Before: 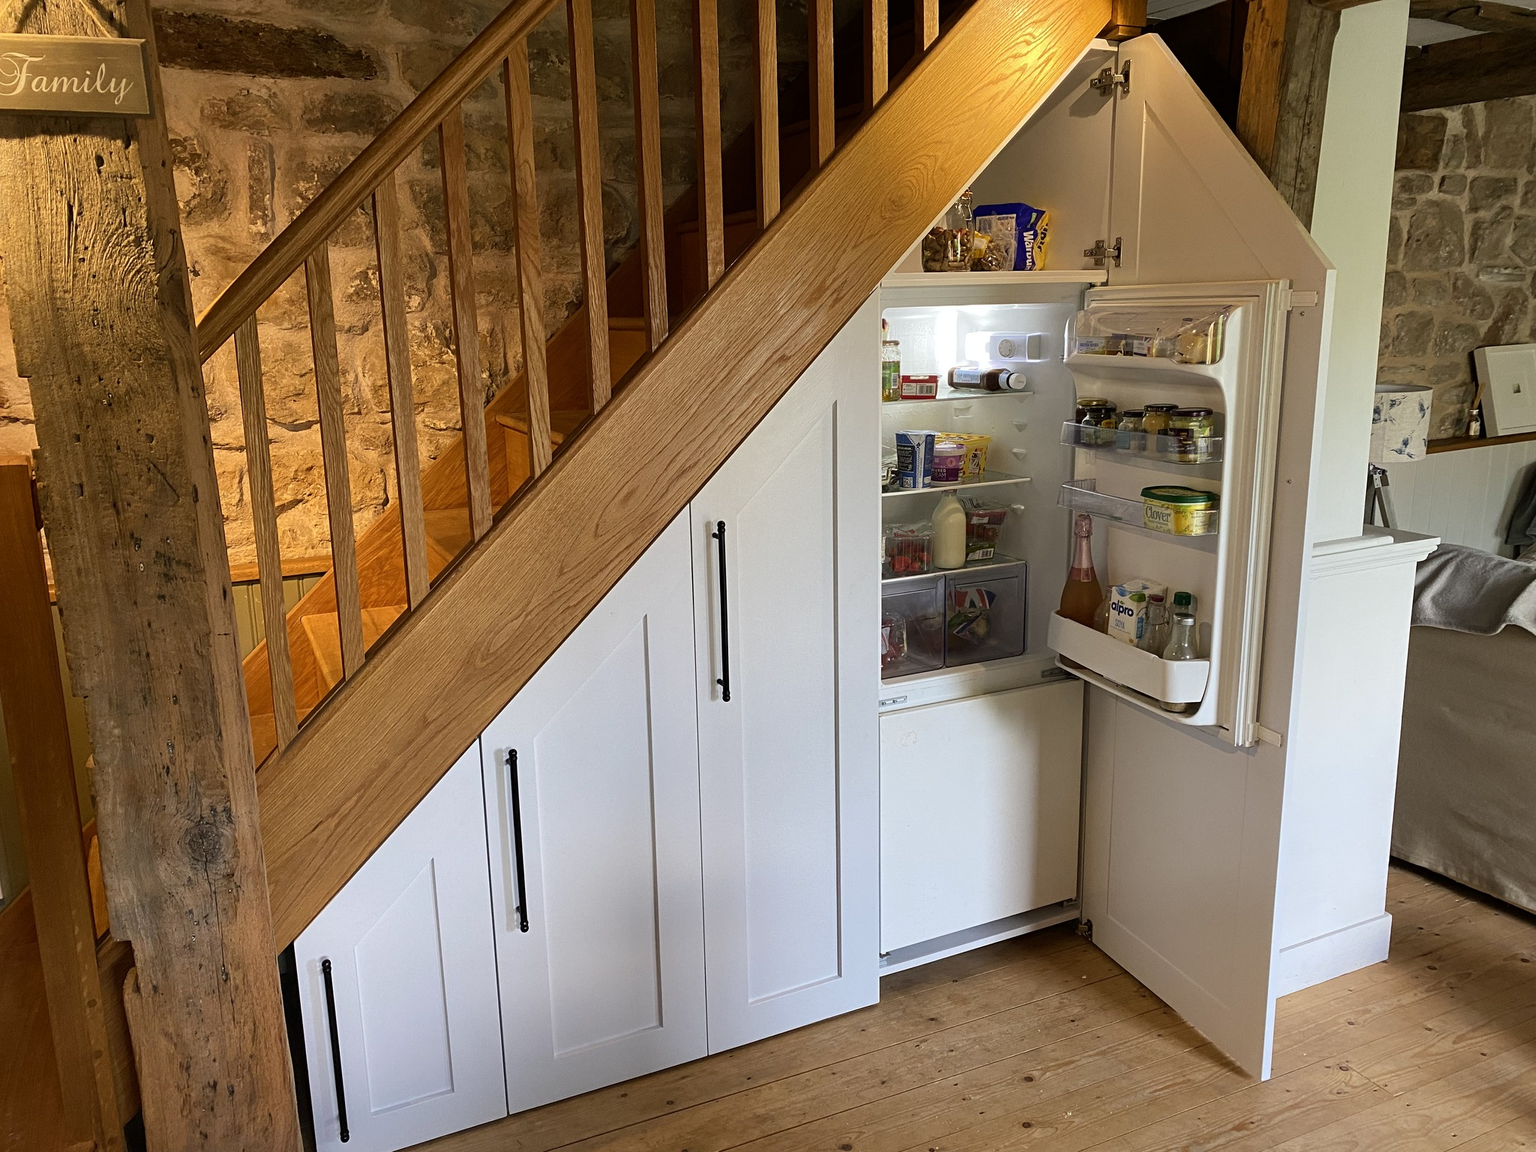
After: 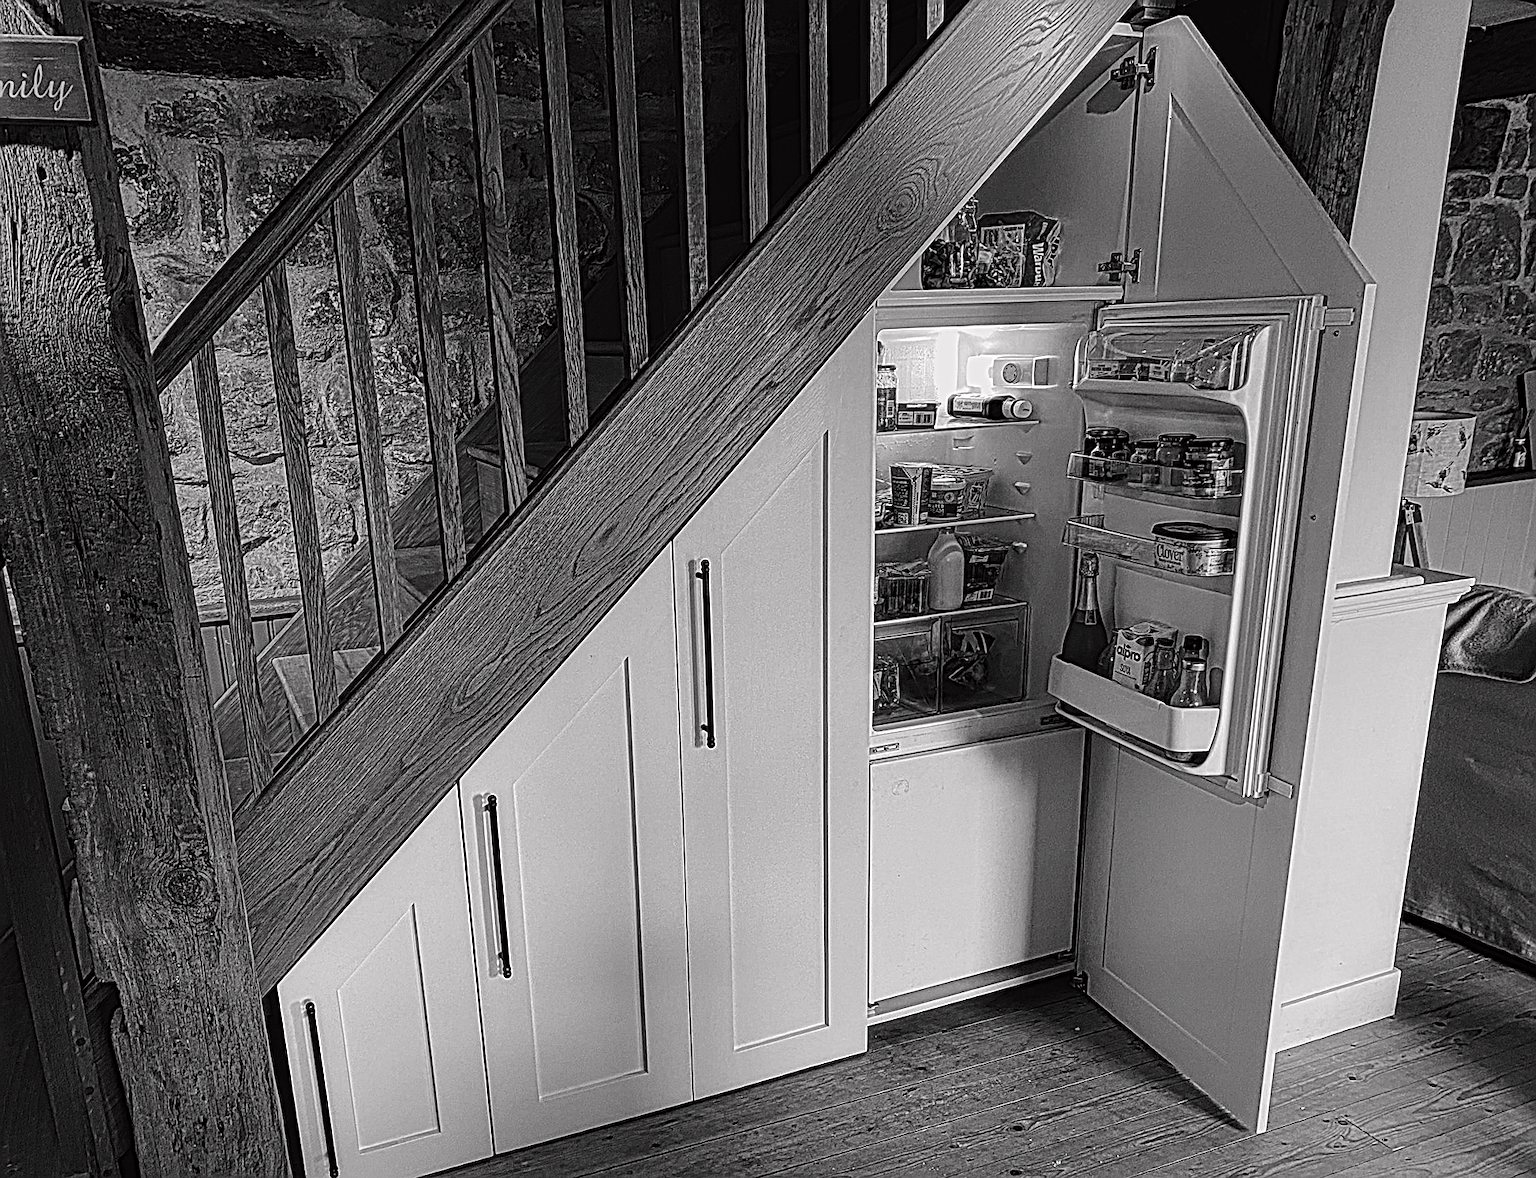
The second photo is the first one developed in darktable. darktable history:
local contrast: mode bilateral grid, contrast 20, coarseness 3, detail 300%, midtone range 0.2
color calibration: output gray [0.253, 0.26, 0.487, 0], gray › normalize channels true, illuminant same as pipeline (D50), adaptation XYZ, x 0.346, y 0.359, gamut compression 0
tone curve: curves: ch0 [(0, 0.023) (0.132, 0.075) (0.241, 0.178) (0.487, 0.491) (0.782, 0.8) (1, 0.989)]; ch1 [(0, 0) (0.396, 0.369) (0.467, 0.454) (0.498, 0.5) (0.518, 0.517) (0.57, 0.586) (0.619, 0.663) (0.692, 0.744) (1, 1)]; ch2 [(0, 0) (0.427, 0.416) (0.483, 0.481) (0.503, 0.503) (0.526, 0.527) (0.563, 0.573) (0.632, 0.667) (0.705, 0.737) (0.985, 0.966)], color space Lab, independent channels
rotate and perspective: rotation 0.074°, lens shift (vertical) 0.096, lens shift (horizontal) -0.041, crop left 0.043, crop right 0.952, crop top 0.024, crop bottom 0.979
sharpen: on, module defaults
crop: top 0.05%, bottom 0.098%
shadows and highlights: shadows -20, white point adjustment -2, highlights -35
